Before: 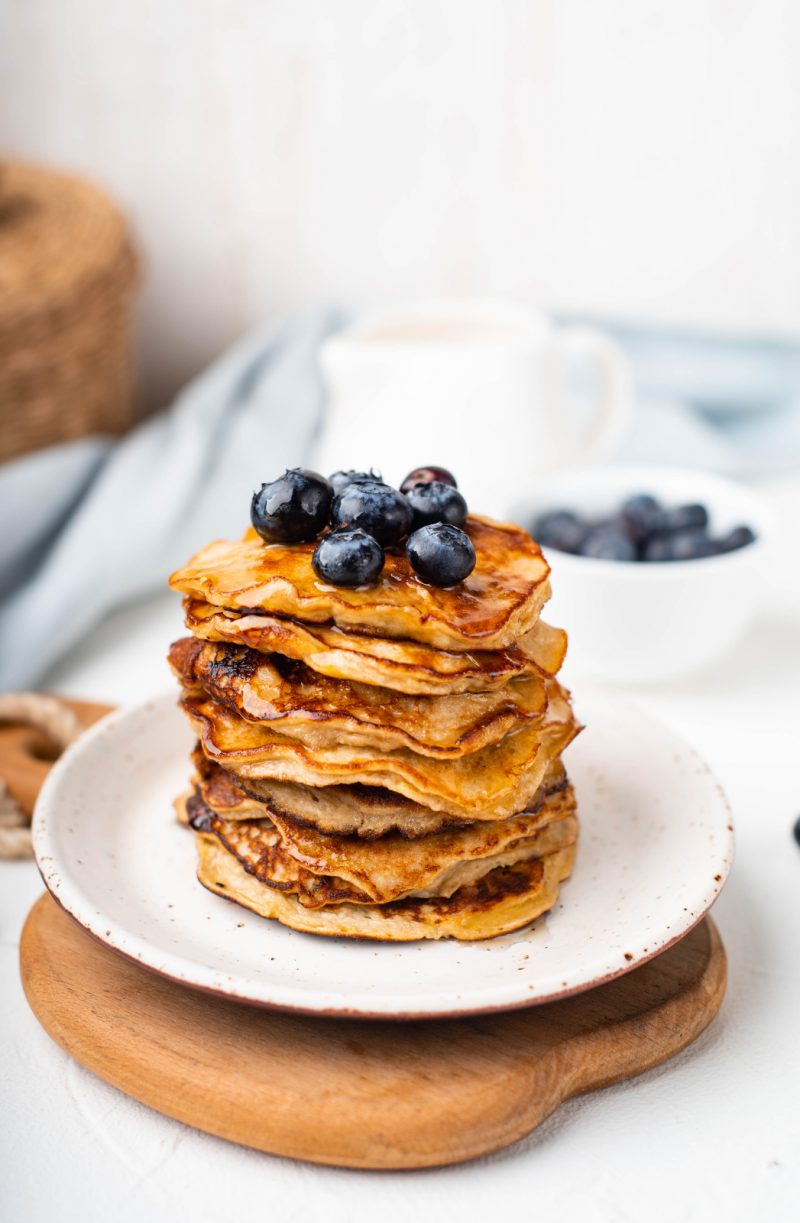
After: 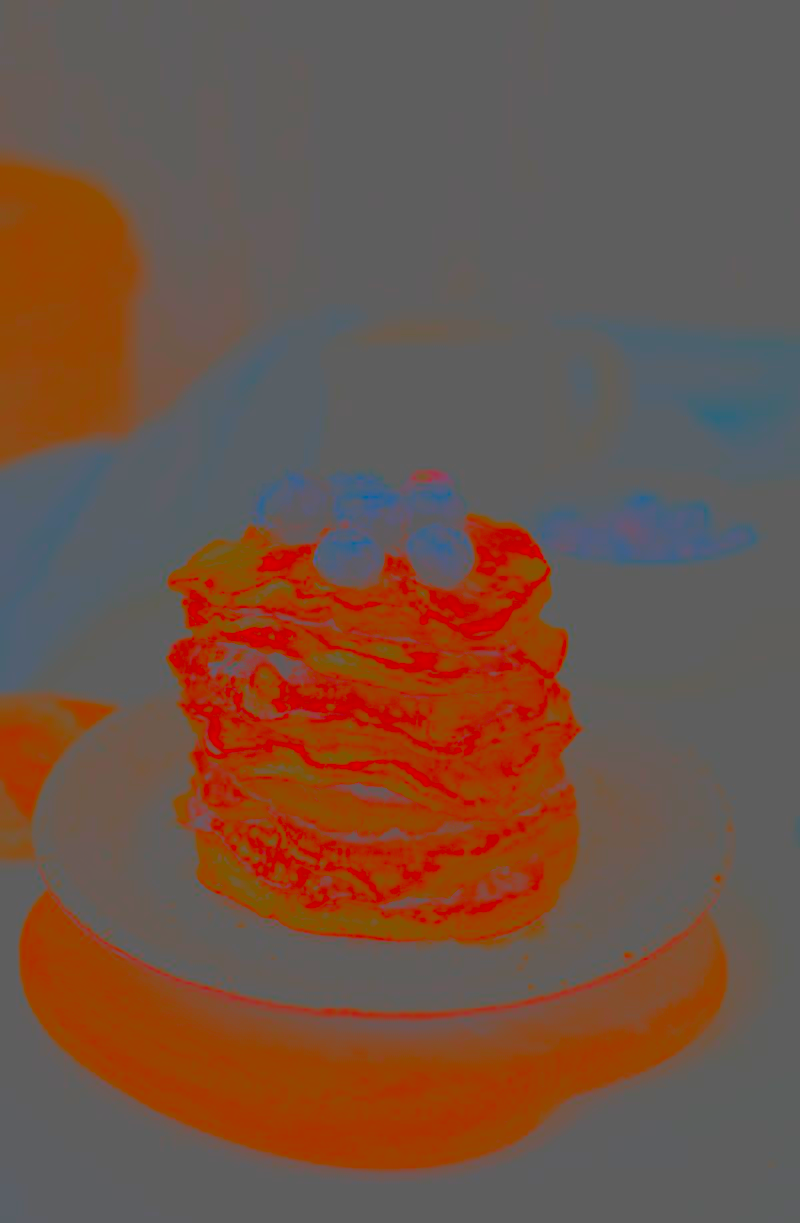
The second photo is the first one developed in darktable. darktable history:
local contrast: highlights 100%, shadows 100%, detail 120%, midtone range 0.2
contrast brightness saturation: contrast -0.99, brightness -0.17, saturation 0.75
sharpen: radius 1
